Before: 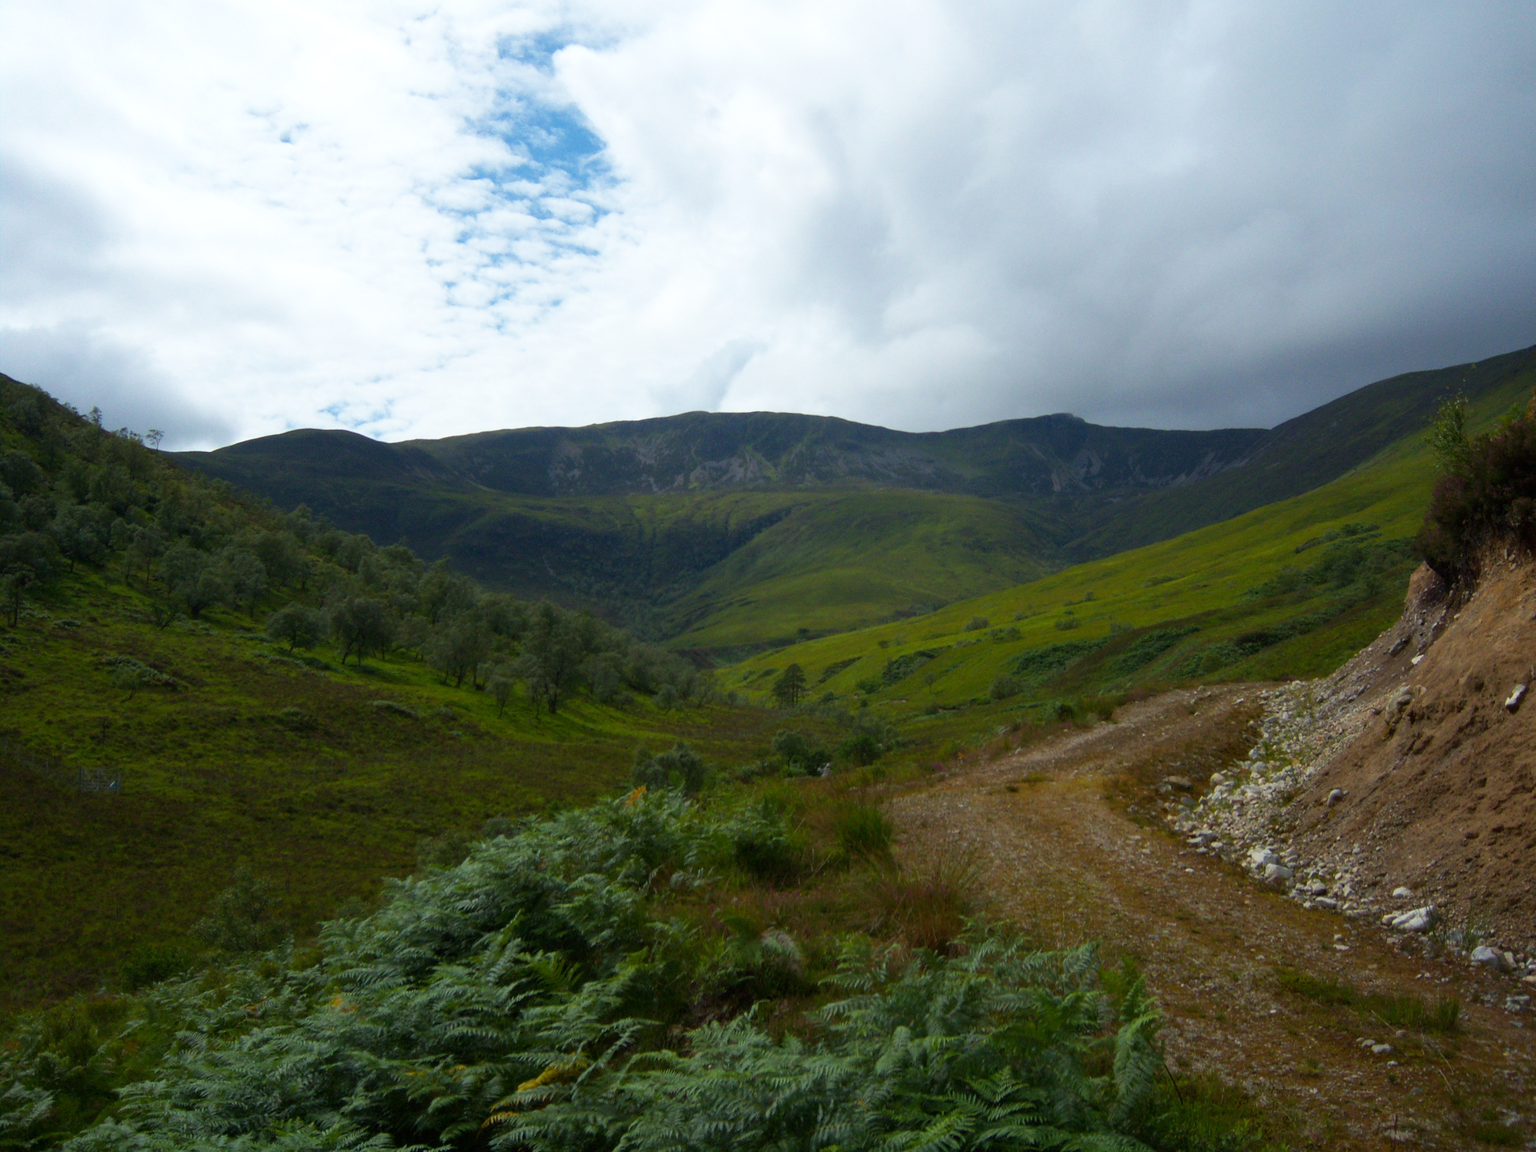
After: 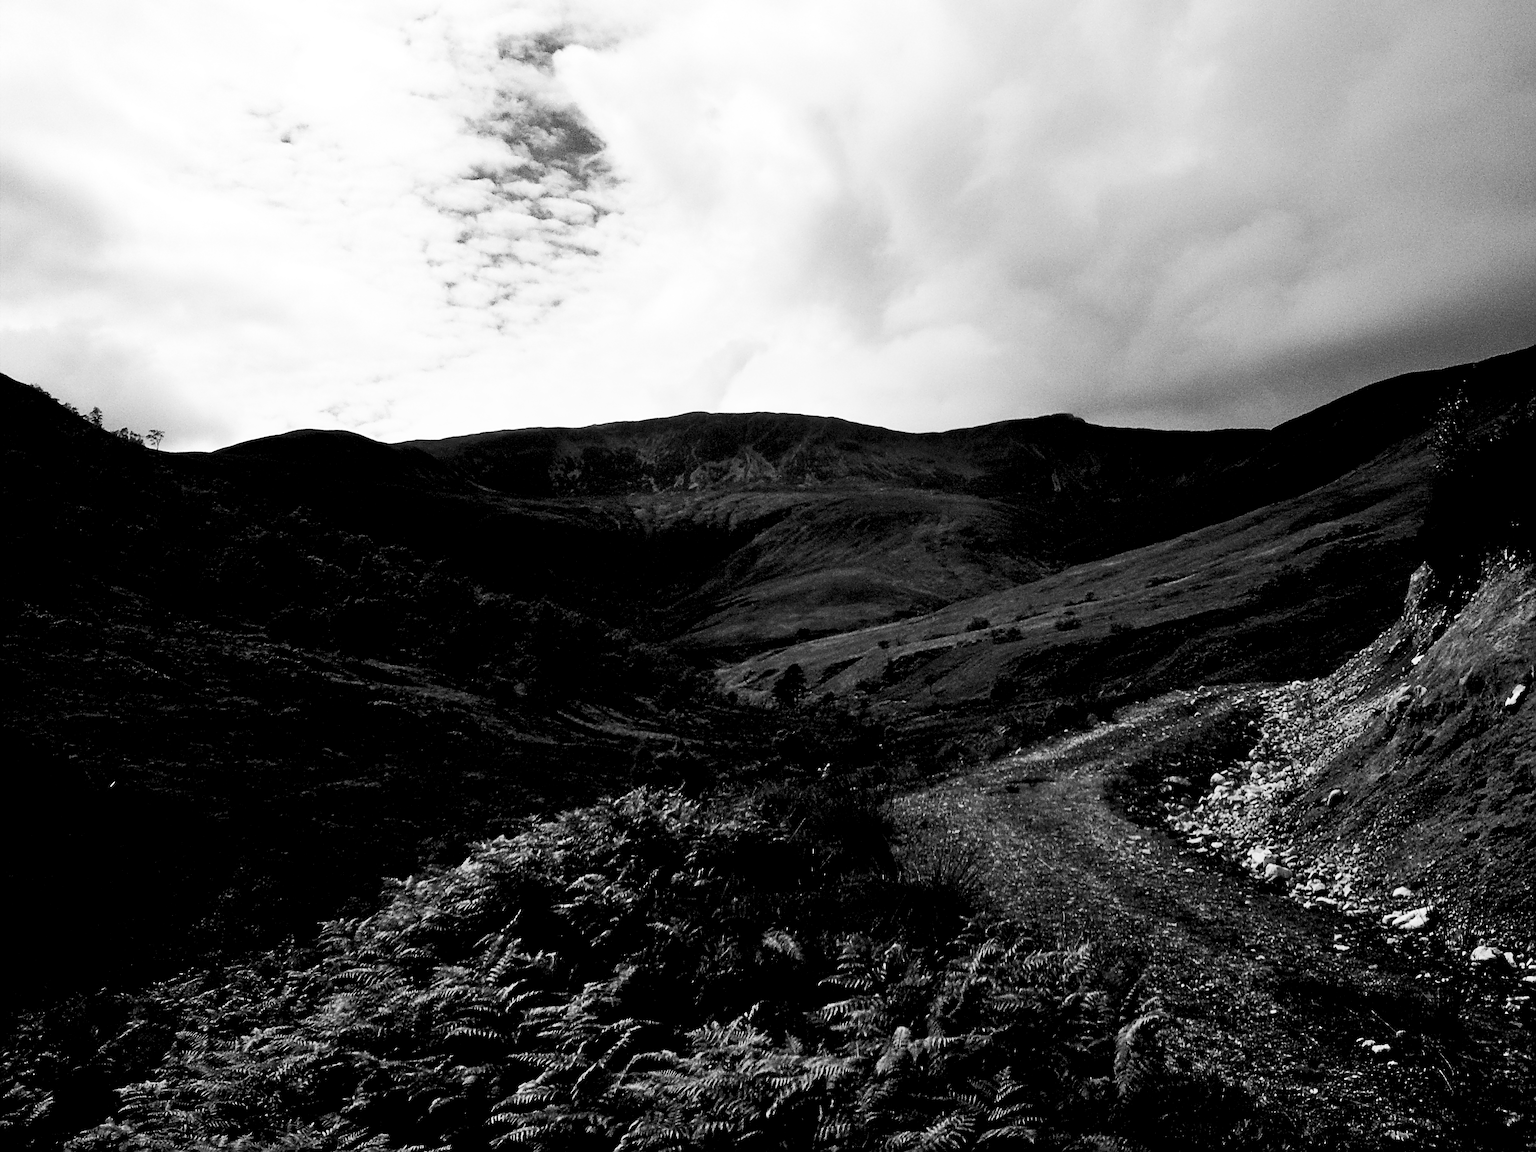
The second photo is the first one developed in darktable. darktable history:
exposure: black level correction 0.047, exposure 0.013 EV, compensate highlight preservation false
sharpen: radius 2.676, amount 0.669
contrast brightness saturation: contrast 0.39, brightness 0.1
shadows and highlights: radius 100.41, shadows 50.55, highlights -64.36, highlights color adjustment 49.82%, soften with gaussian
monochrome: a 2.21, b -1.33, size 2.2
